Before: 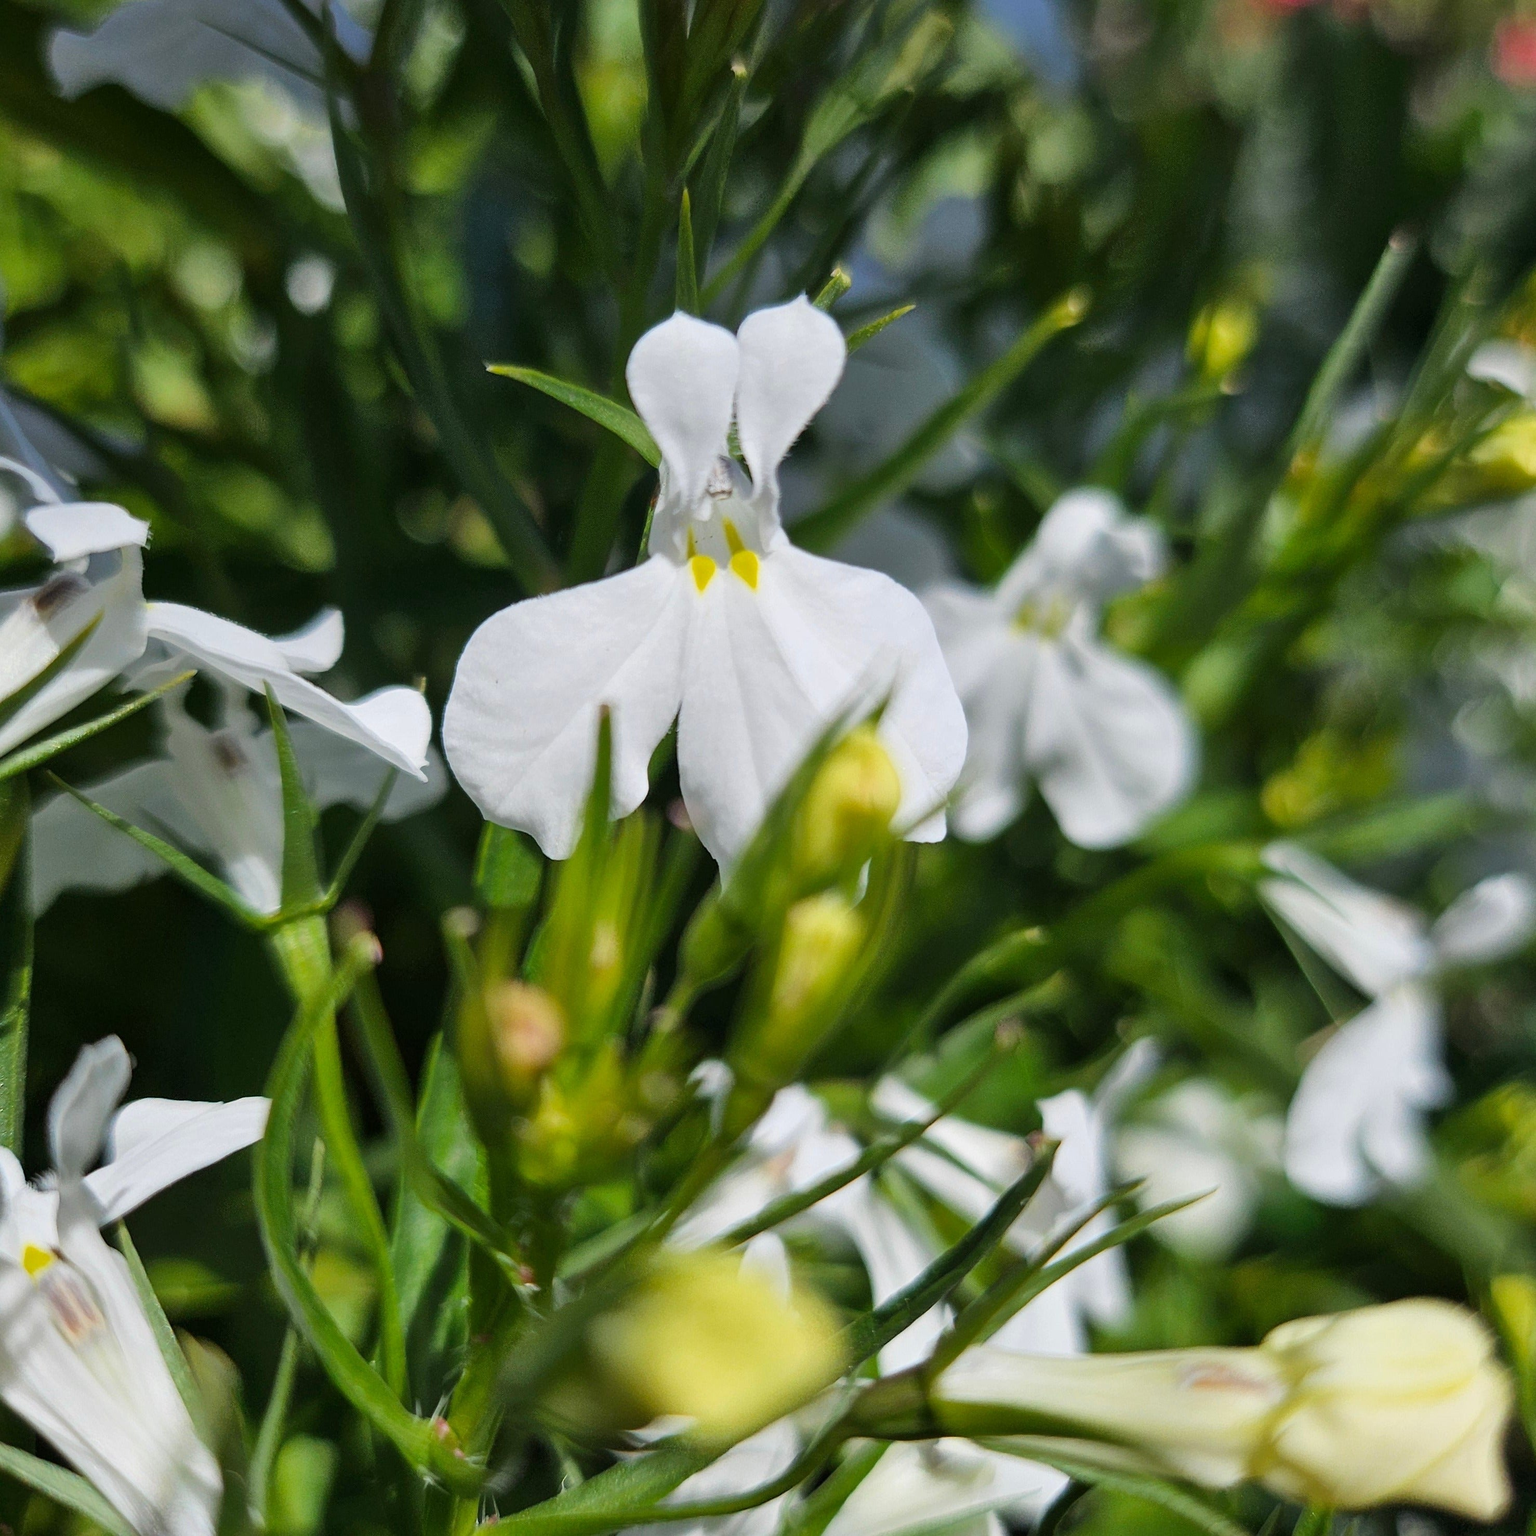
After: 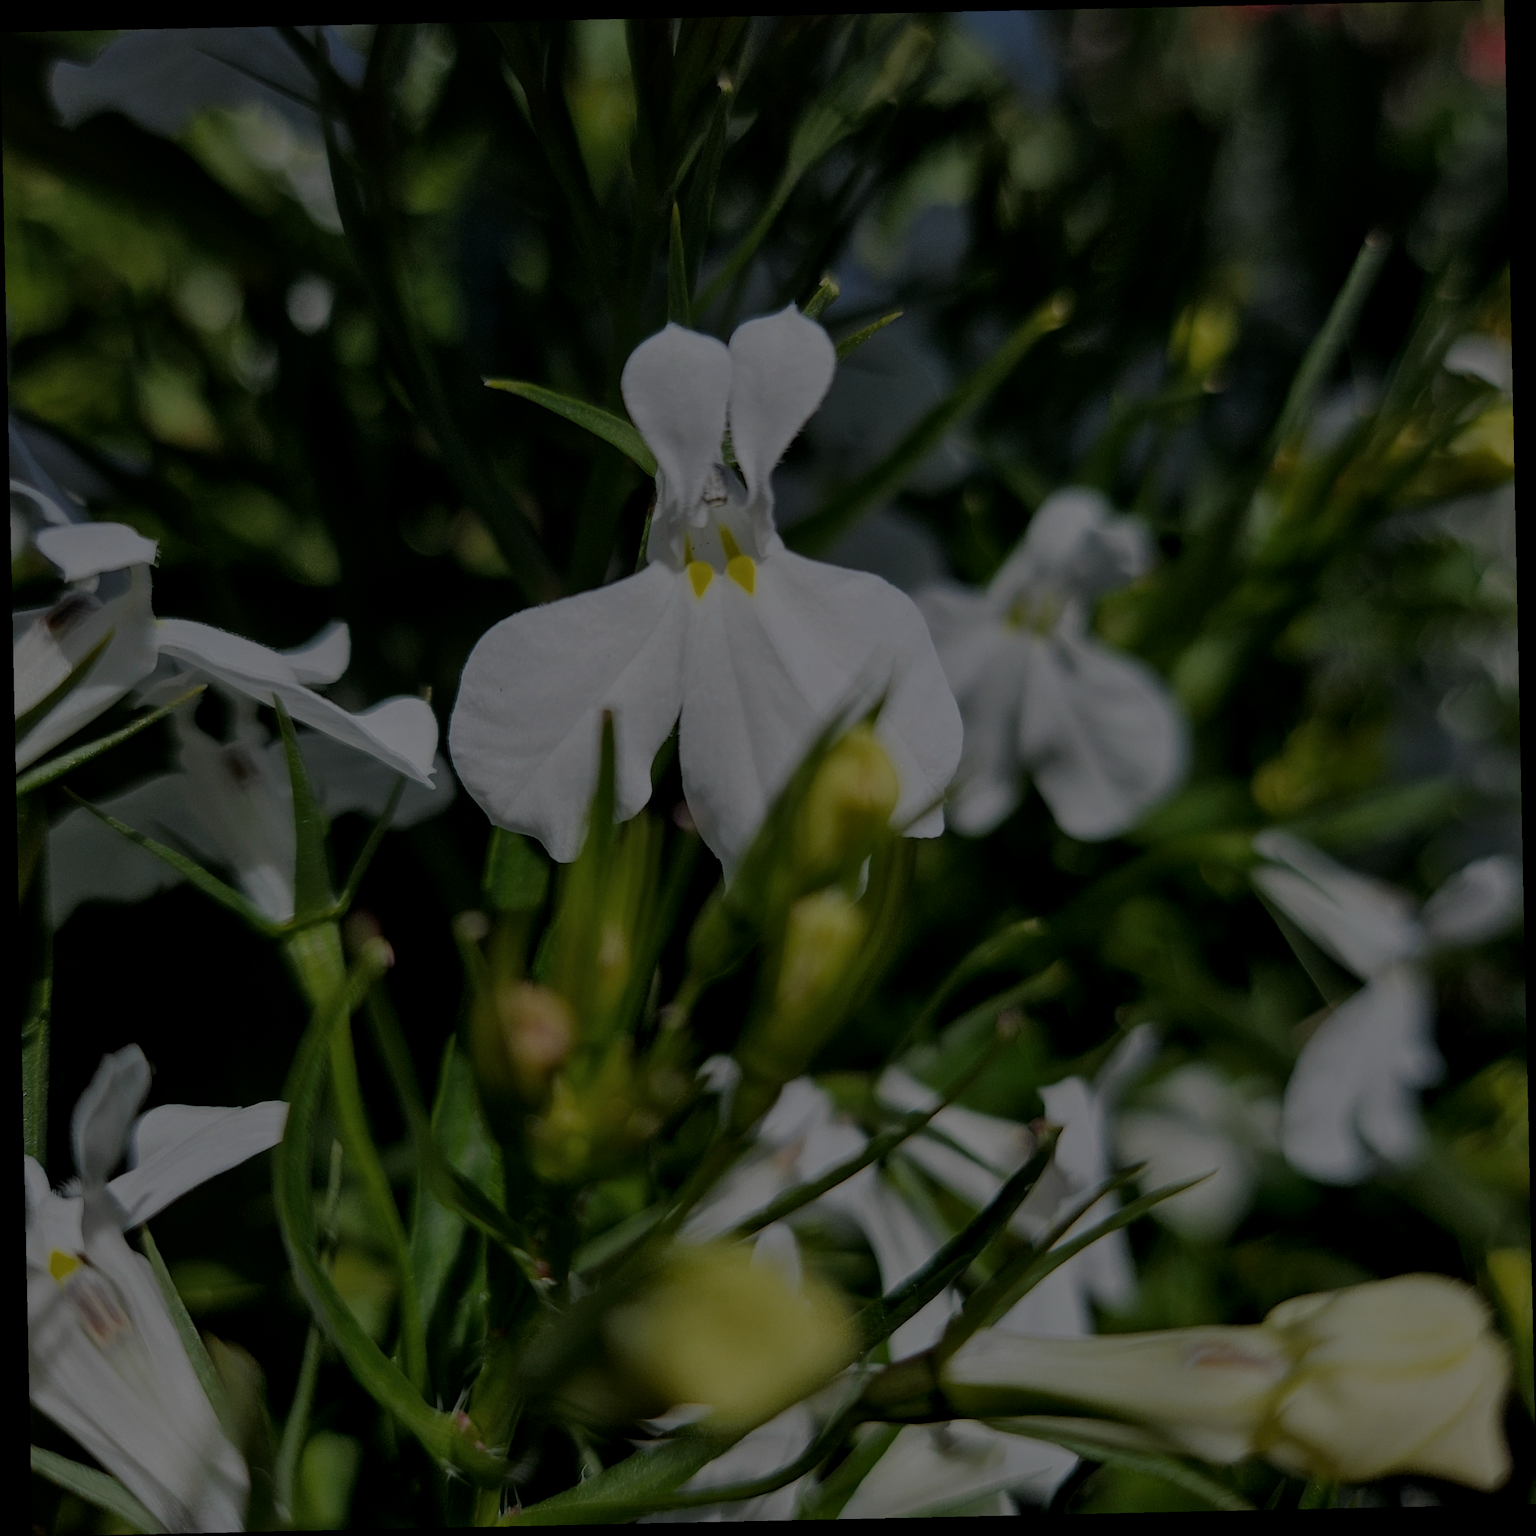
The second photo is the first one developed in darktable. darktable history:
exposure: exposure -2.446 EV, compensate highlight preservation false
filmic rgb: black relative exposure -16 EV, white relative exposure 2.93 EV, hardness 10.04, color science v6 (2022)
local contrast: on, module defaults
rotate and perspective: rotation -1.24°, automatic cropping off
